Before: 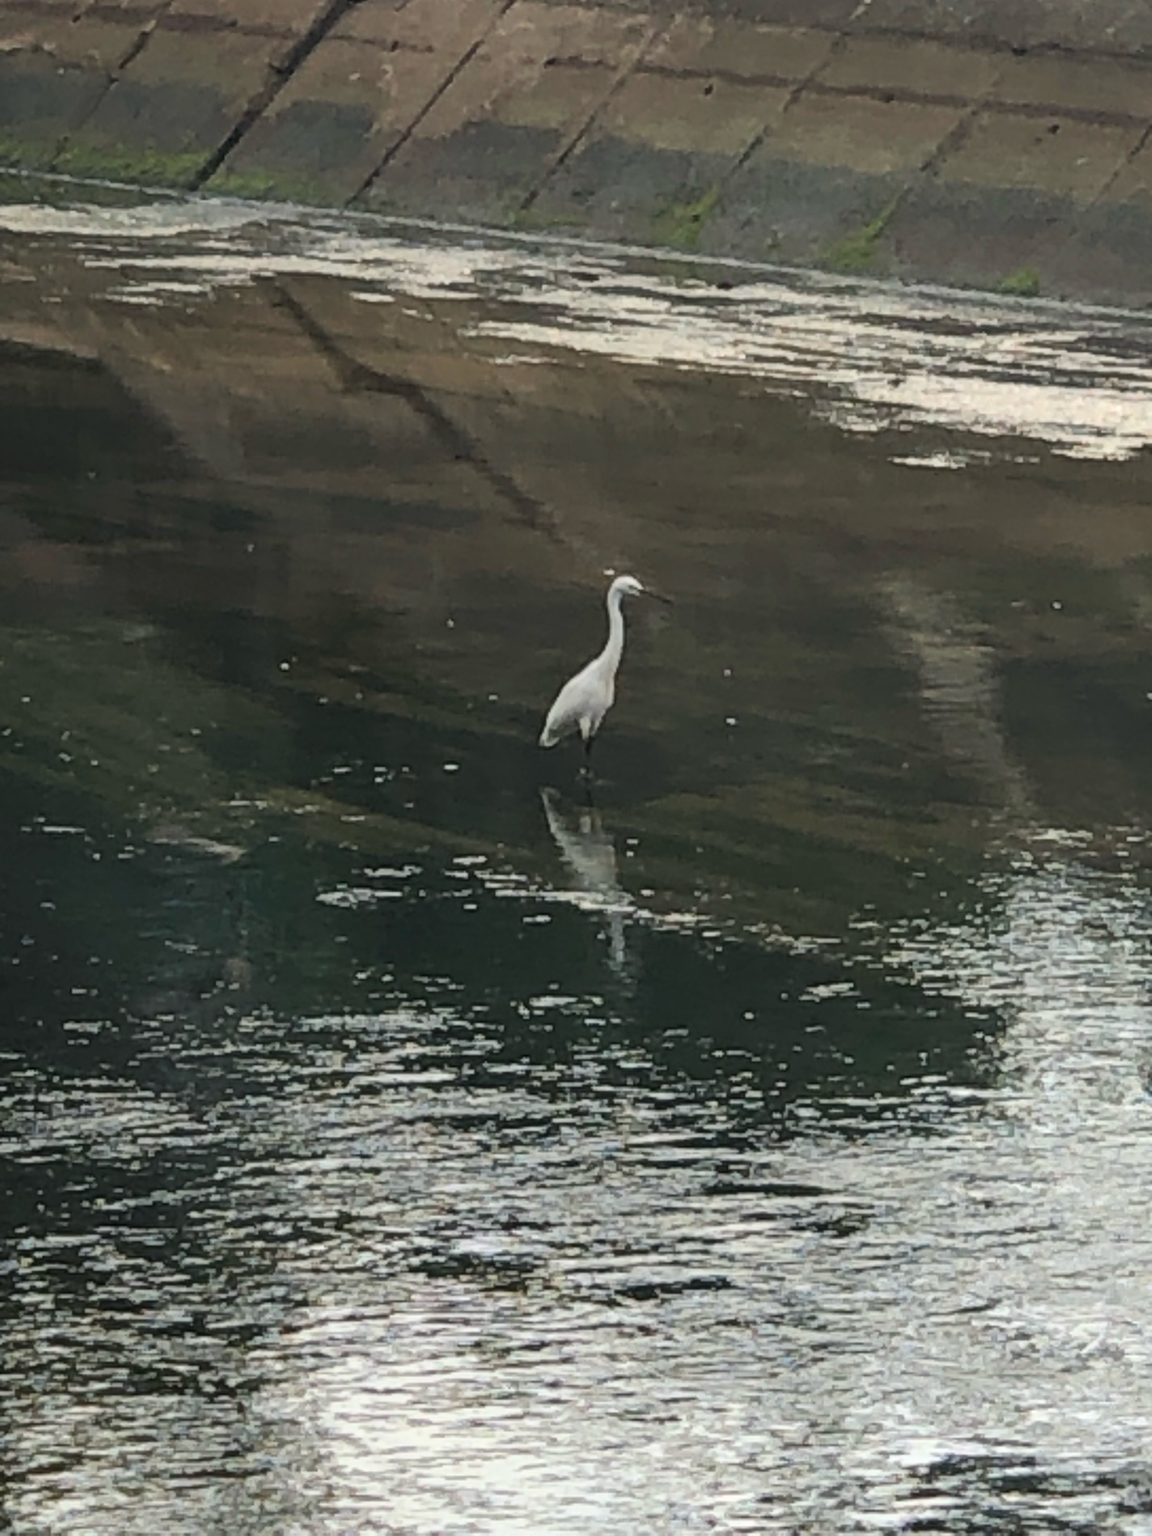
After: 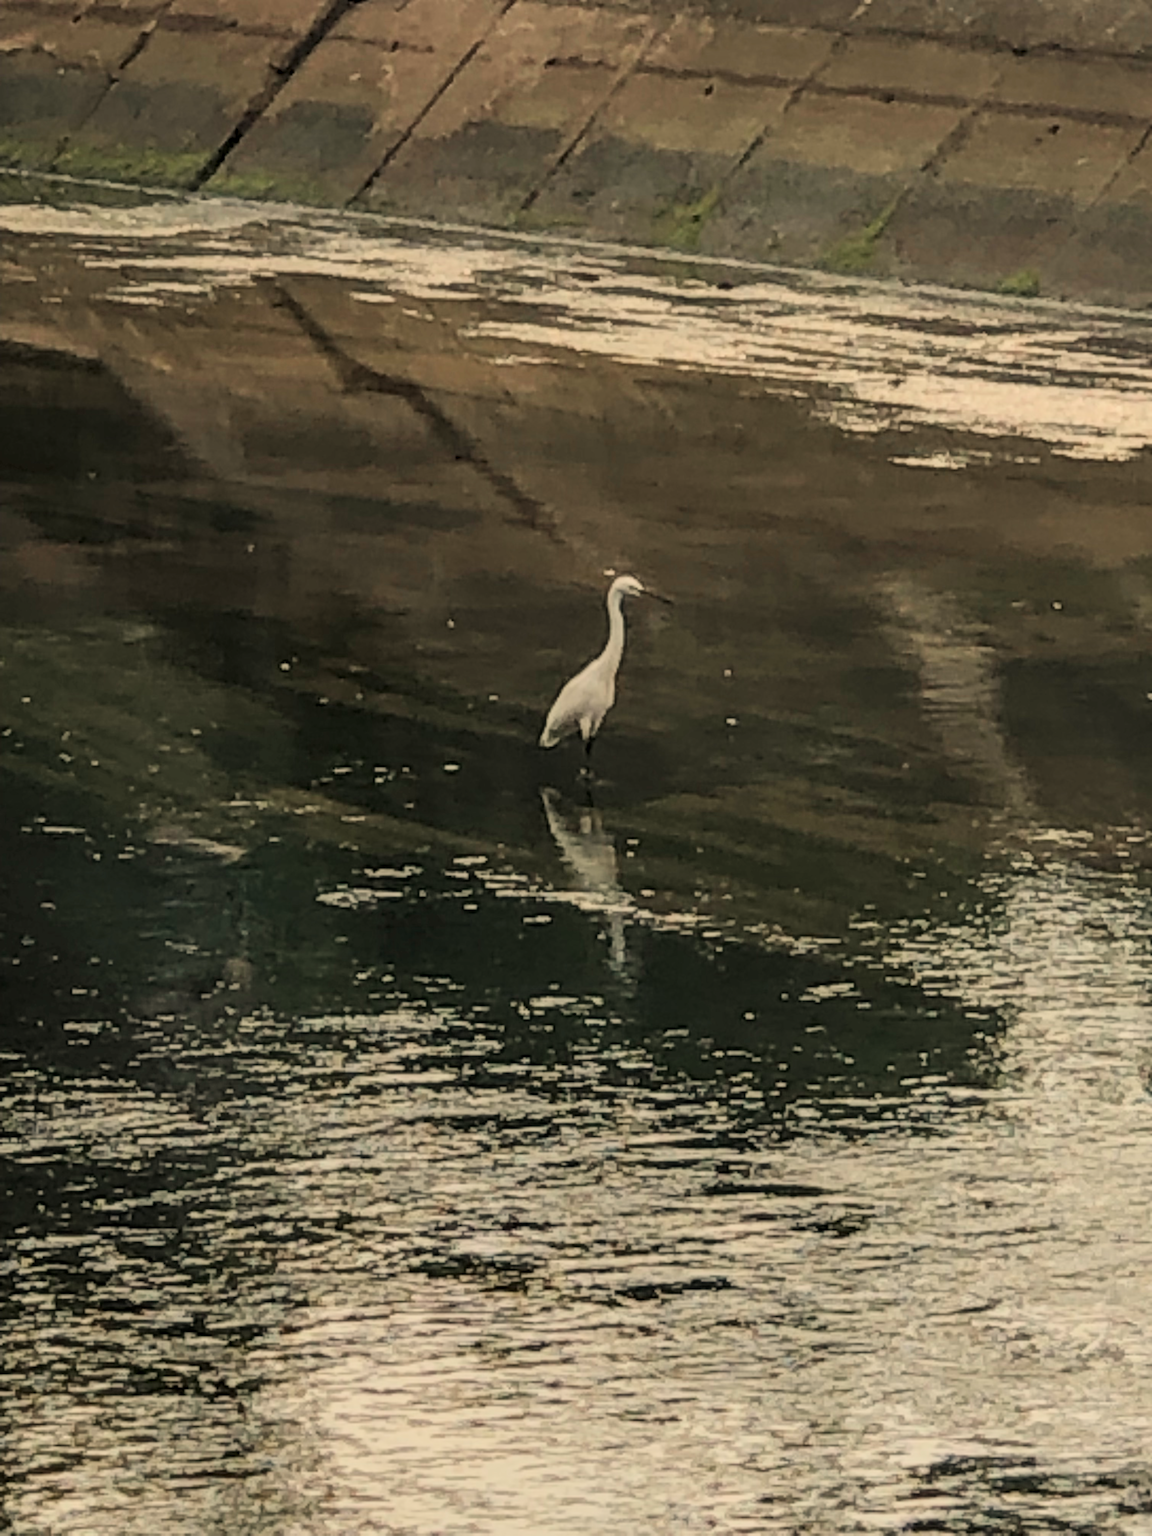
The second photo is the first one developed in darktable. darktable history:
local contrast: on, module defaults
white balance: red 1.123, blue 0.83
filmic rgb: hardness 4.17
